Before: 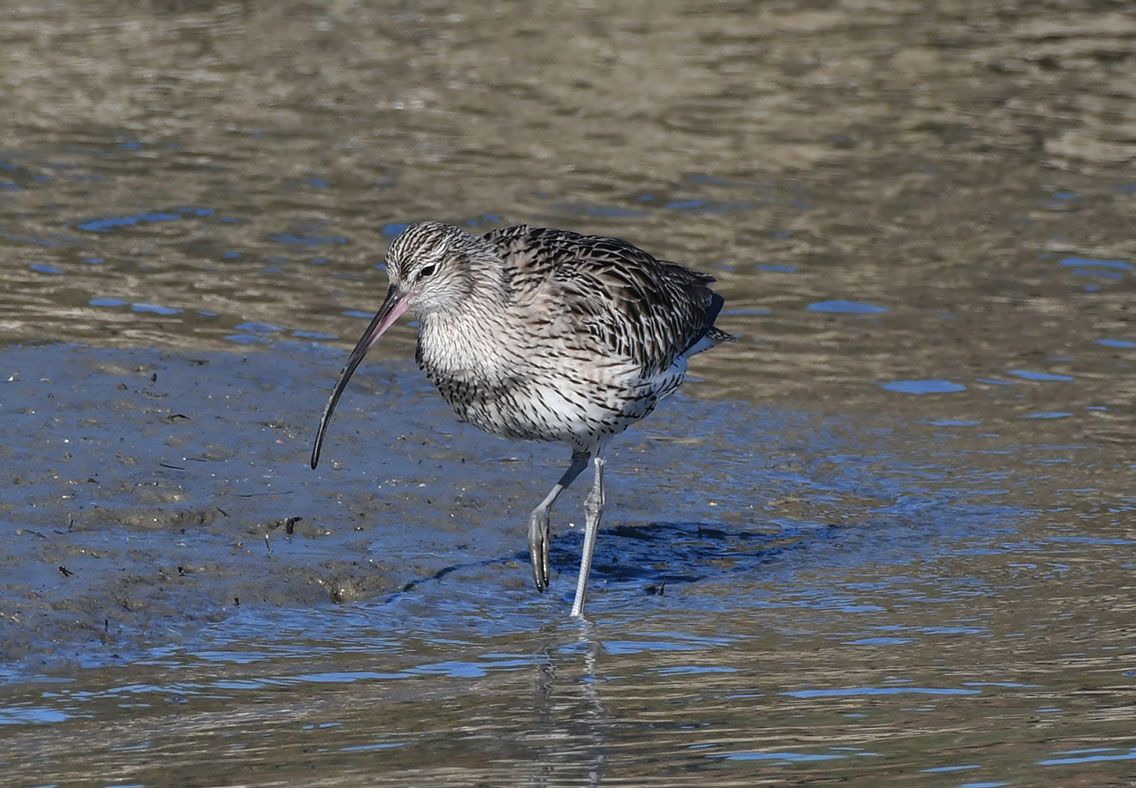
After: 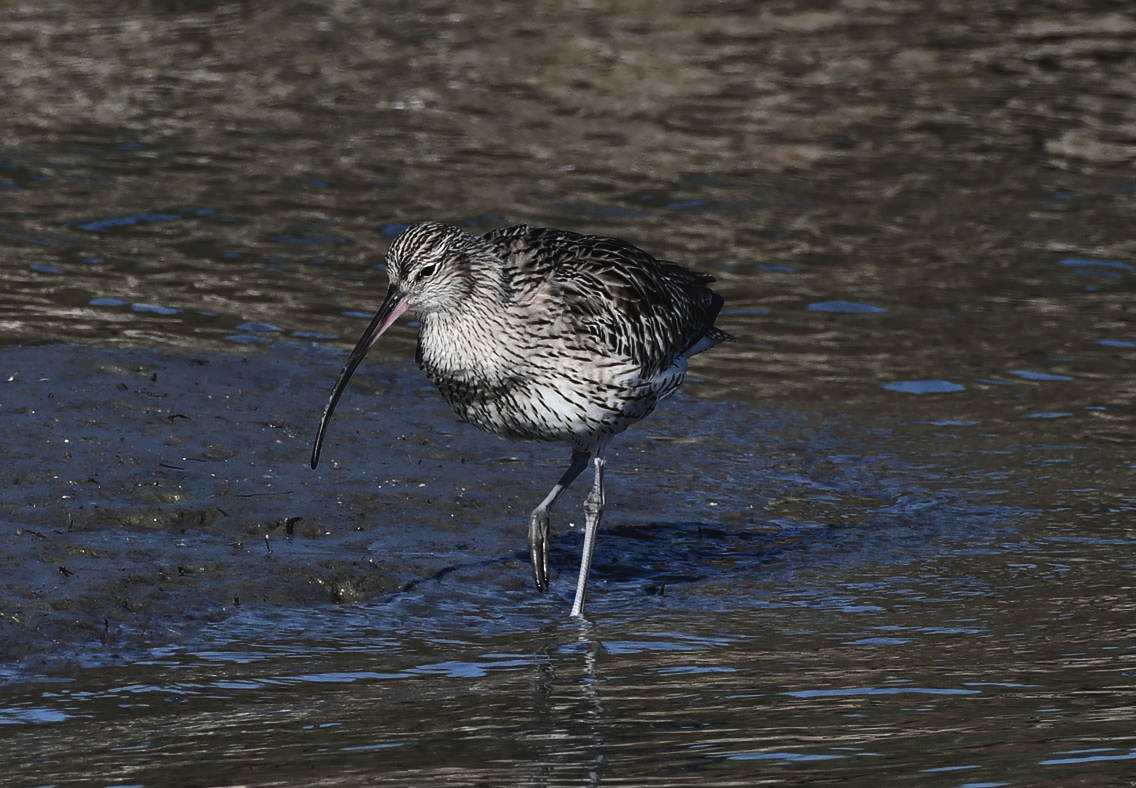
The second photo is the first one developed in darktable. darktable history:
exposure: black level correction -0.016, exposure -1.121 EV, compensate highlight preservation false
contrast brightness saturation: contrast 0.155, brightness 0.041
tone equalizer: -8 EV -1.11 EV, -7 EV -1 EV, -6 EV -0.842 EV, -5 EV -0.567 EV, -3 EV 0.595 EV, -2 EV 0.864 EV, -1 EV 1 EV, +0 EV 1.08 EV, edges refinement/feathering 500, mask exposure compensation -1.57 EV, preserve details no
